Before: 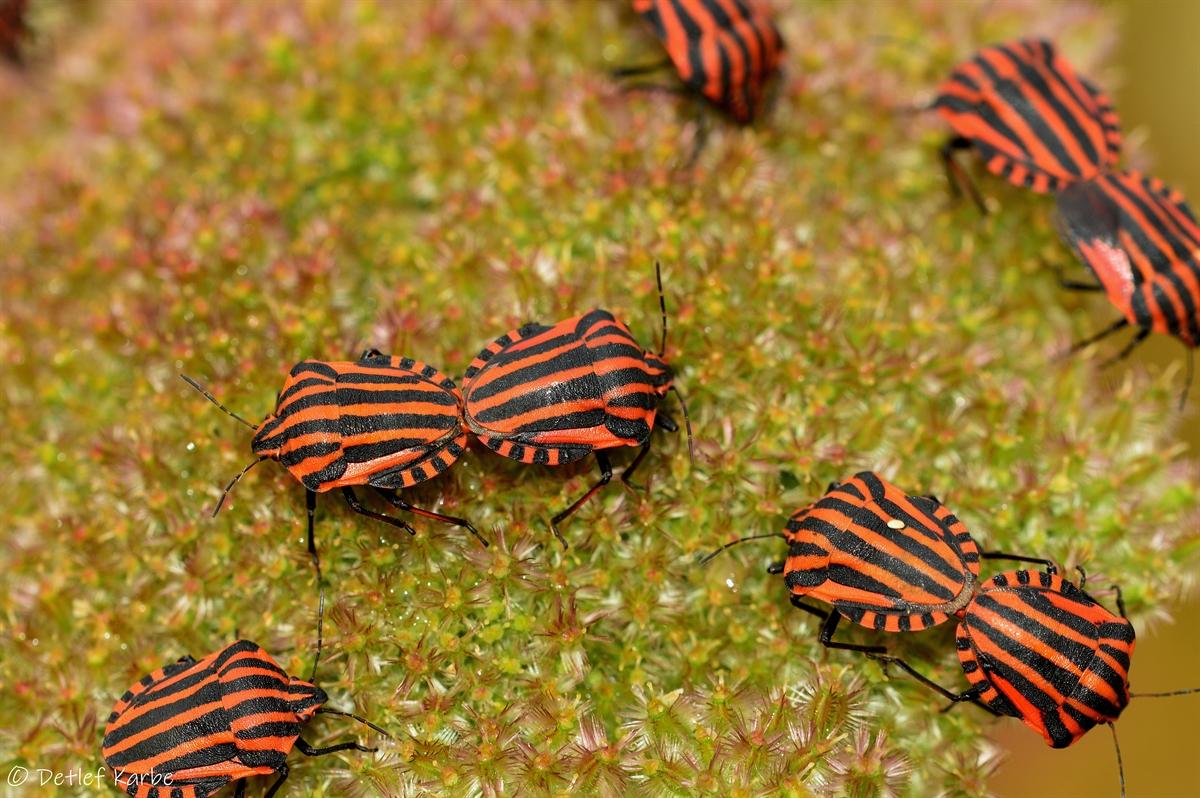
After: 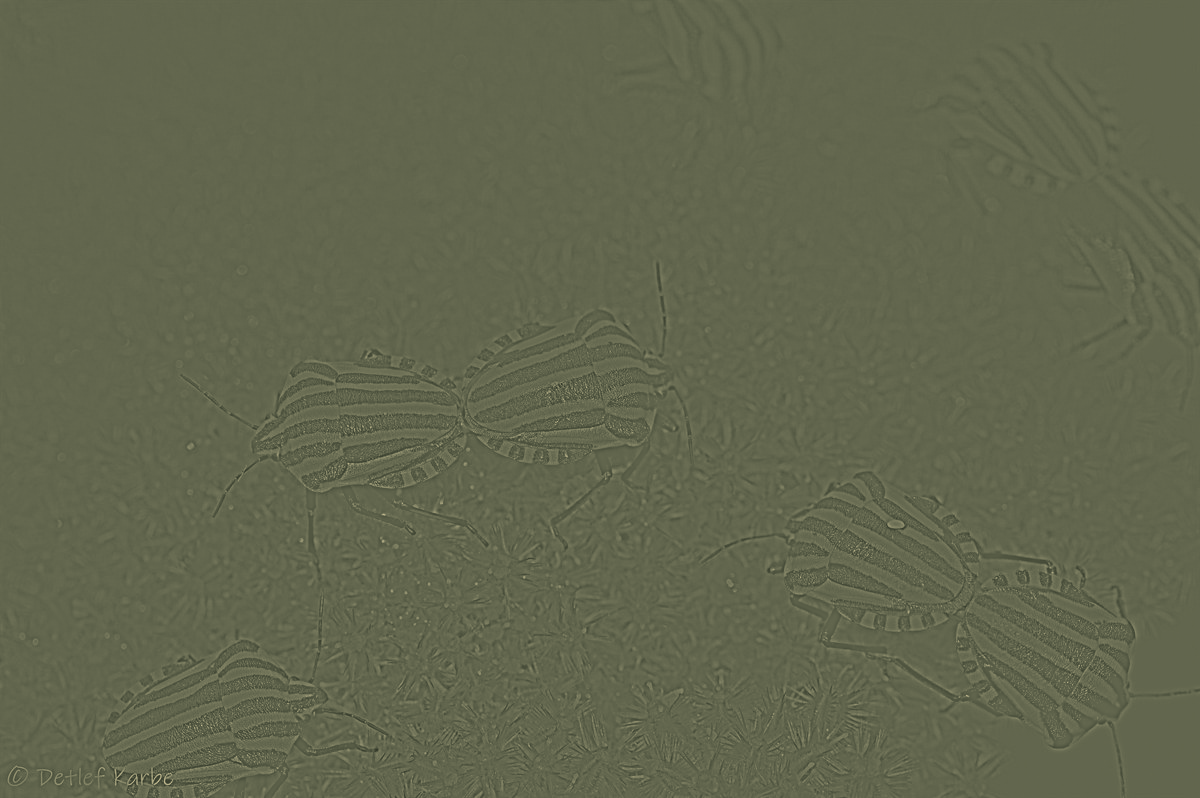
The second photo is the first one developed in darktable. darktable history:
highpass: sharpness 9.84%, contrast boost 9.94%
color balance: mode lift, gamma, gain (sRGB), lift [1.014, 0.966, 0.918, 0.87], gamma [0.86, 0.734, 0.918, 0.976], gain [1.063, 1.13, 1.063, 0.86]
